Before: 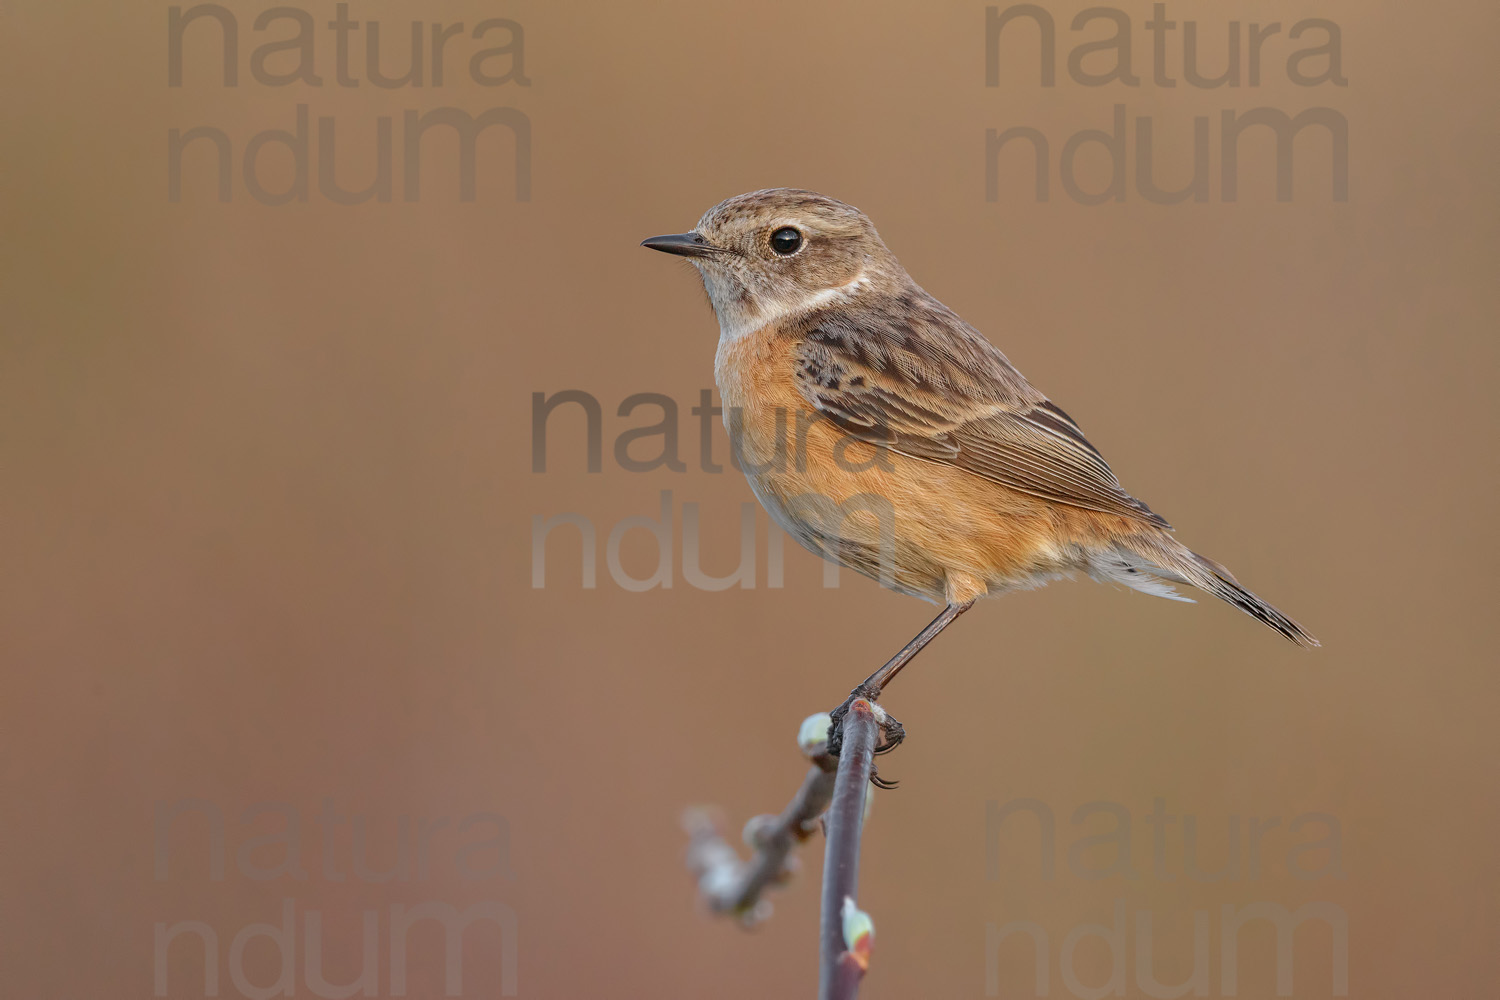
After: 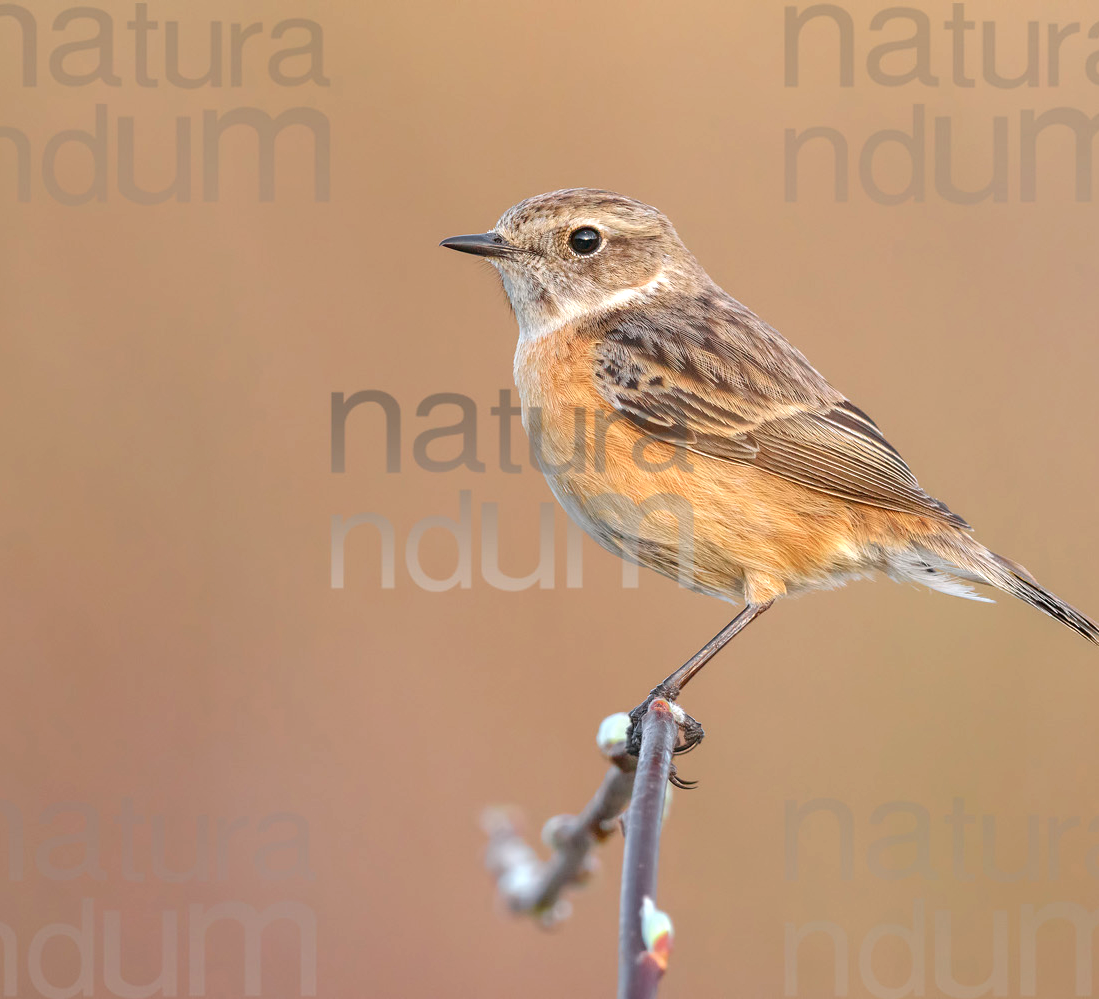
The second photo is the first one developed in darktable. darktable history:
crop: left 13.451%, right 13.235%
exposure: exposure 0.754 EV, compensate exposure bias true, compensate highlight preservation false
